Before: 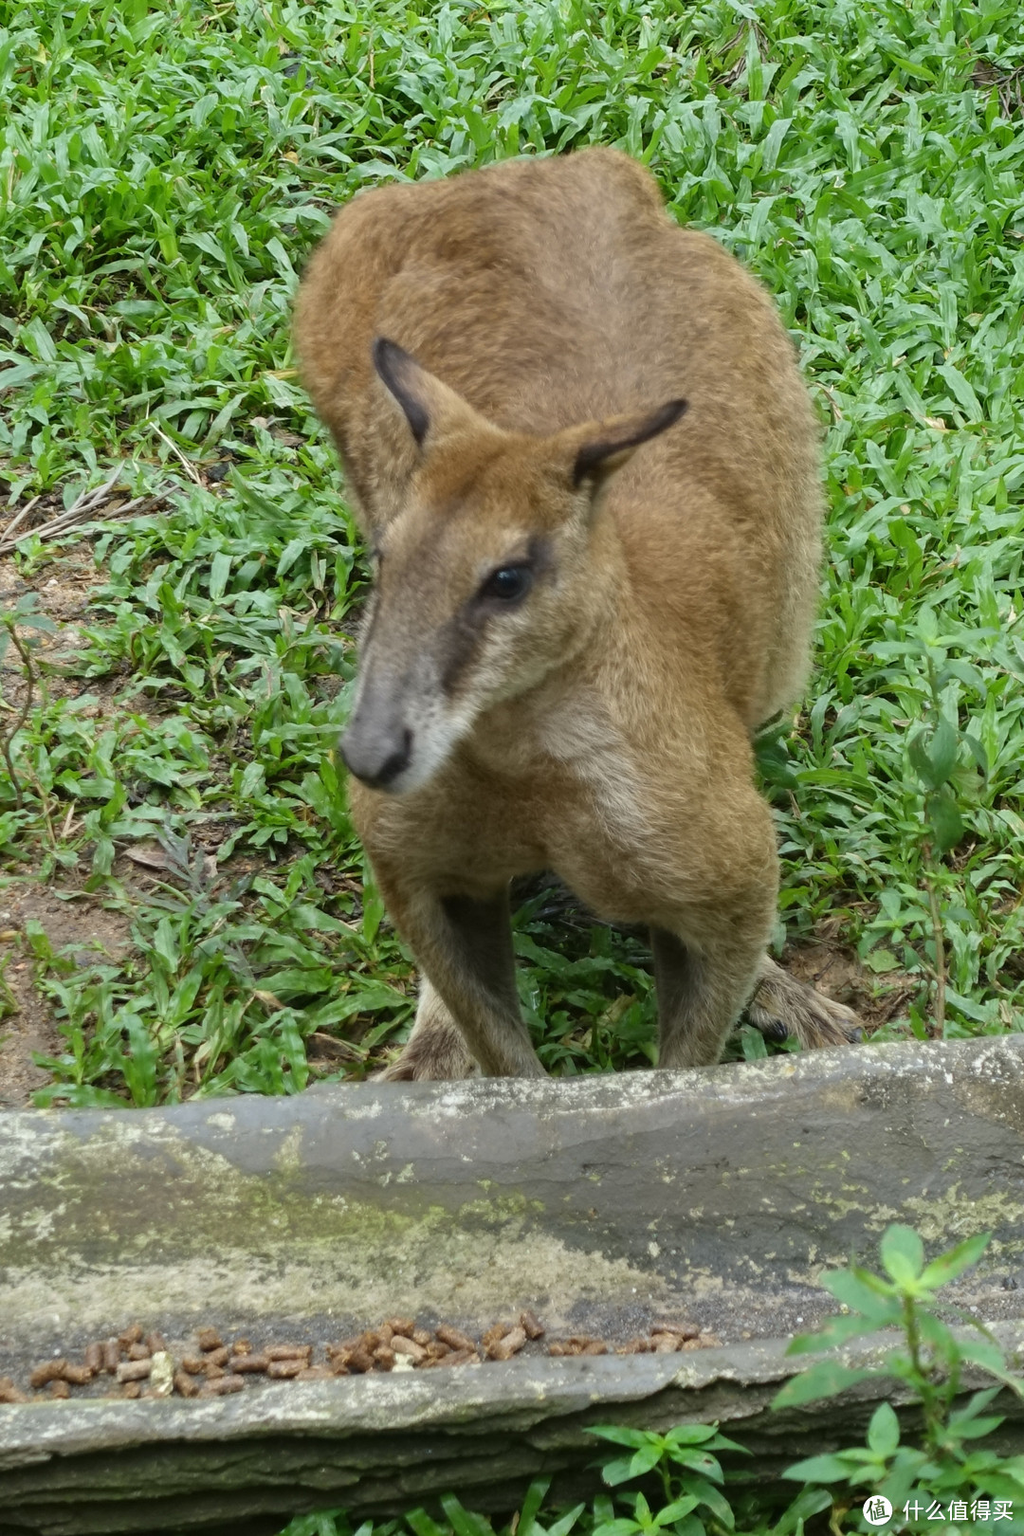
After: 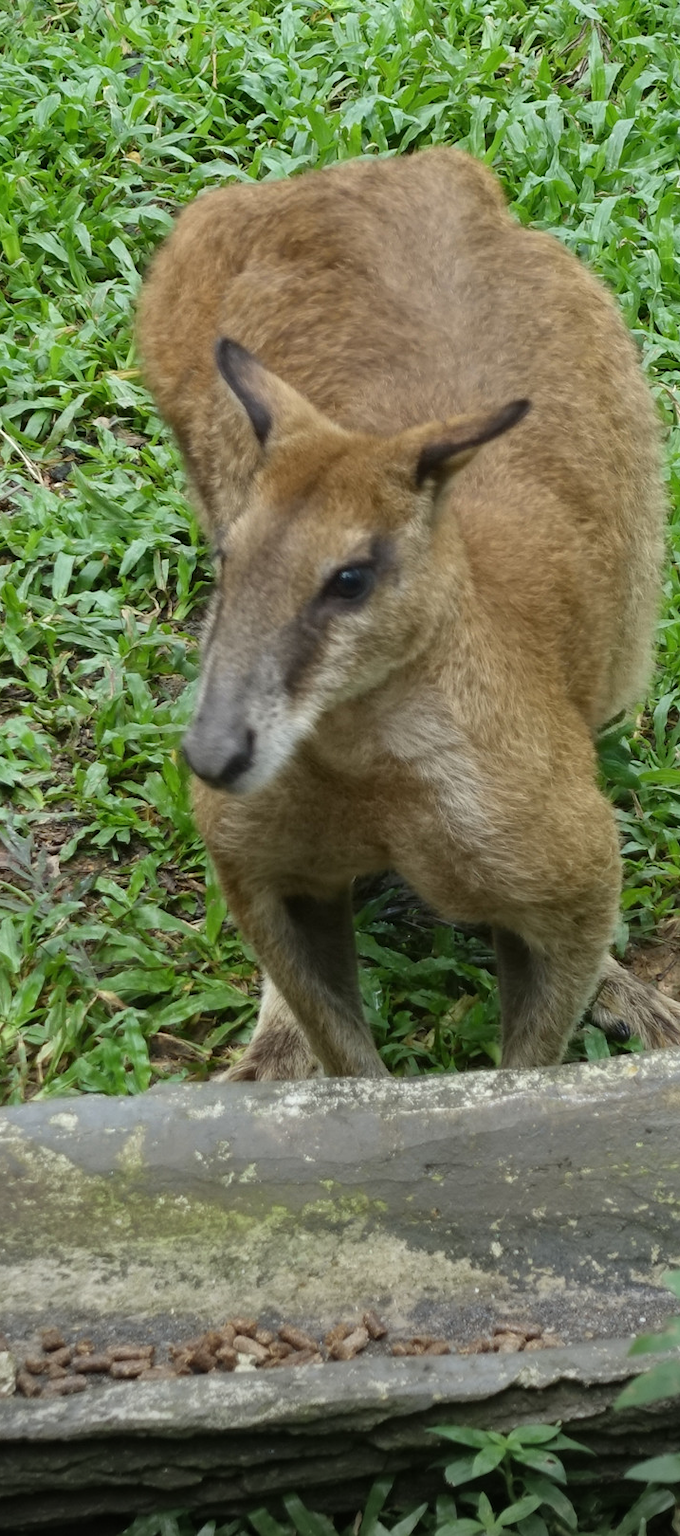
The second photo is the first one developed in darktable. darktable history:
vignetting: center (0.219, -0.23)
crop and rotate: left 15.431%, right 18.021%
